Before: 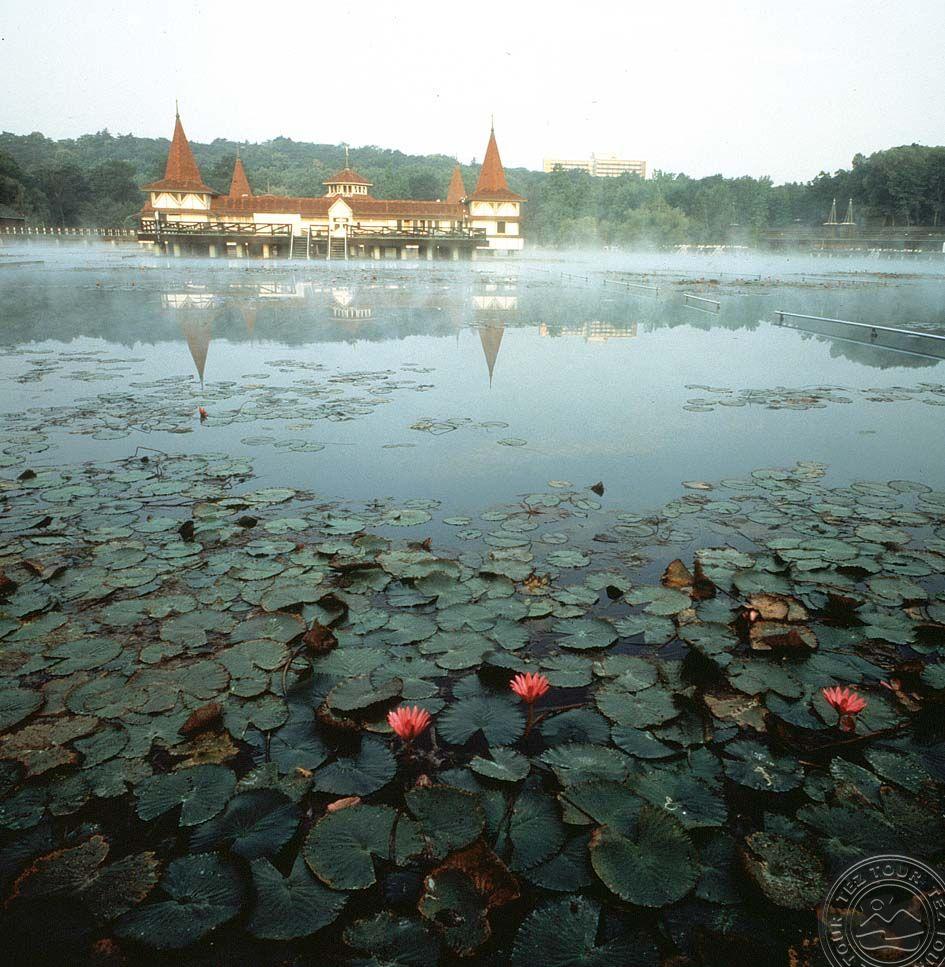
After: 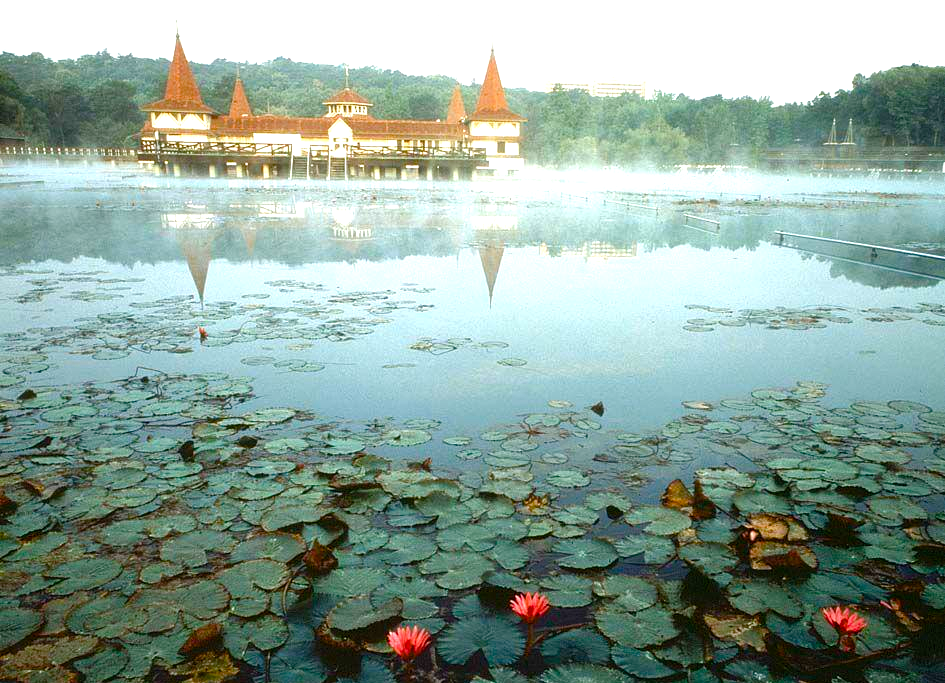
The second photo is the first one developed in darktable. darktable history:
color balance rgb: linear chroma grading › shadows -2.2%, linear chroma grading › highlights -15%, linear chroma grading › global chroma -10%, linear chroma grading › mid-tones -10%, perceptual saturation grading › global saturation 45%, perceptual saturation grading › highlights -50%, perceptual saturation grading › shadows 30%, perceptual brilliance grading › global brilliance 18%, global vibrance 45%
crop and rotate: top 8.293%, bottom 20.996%
